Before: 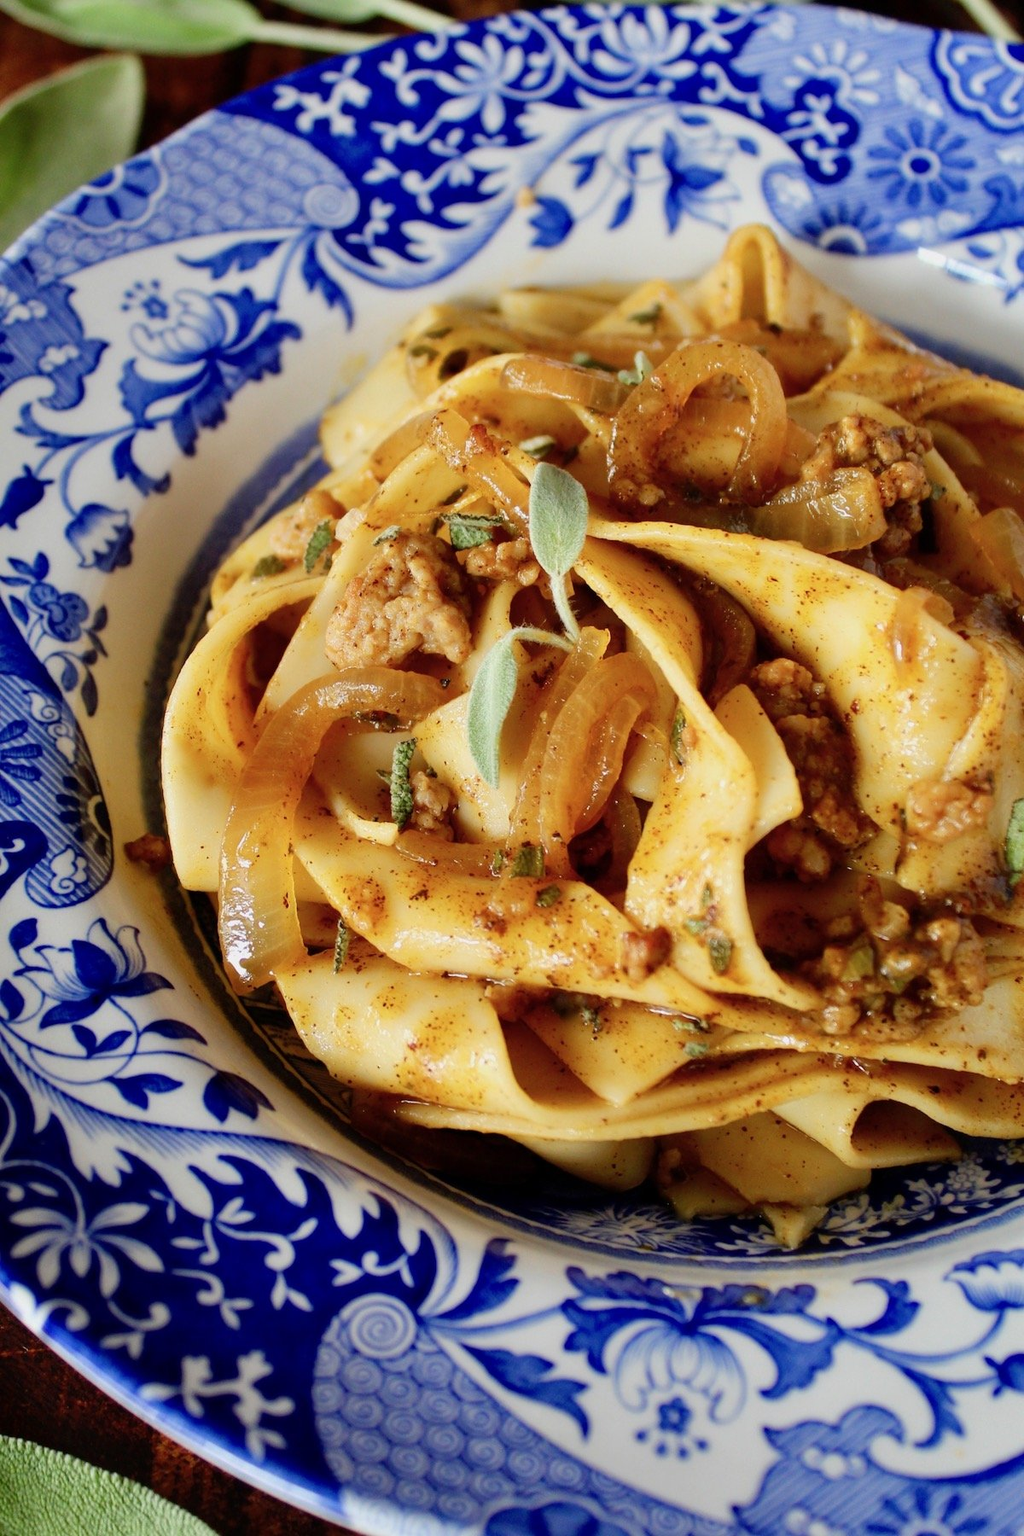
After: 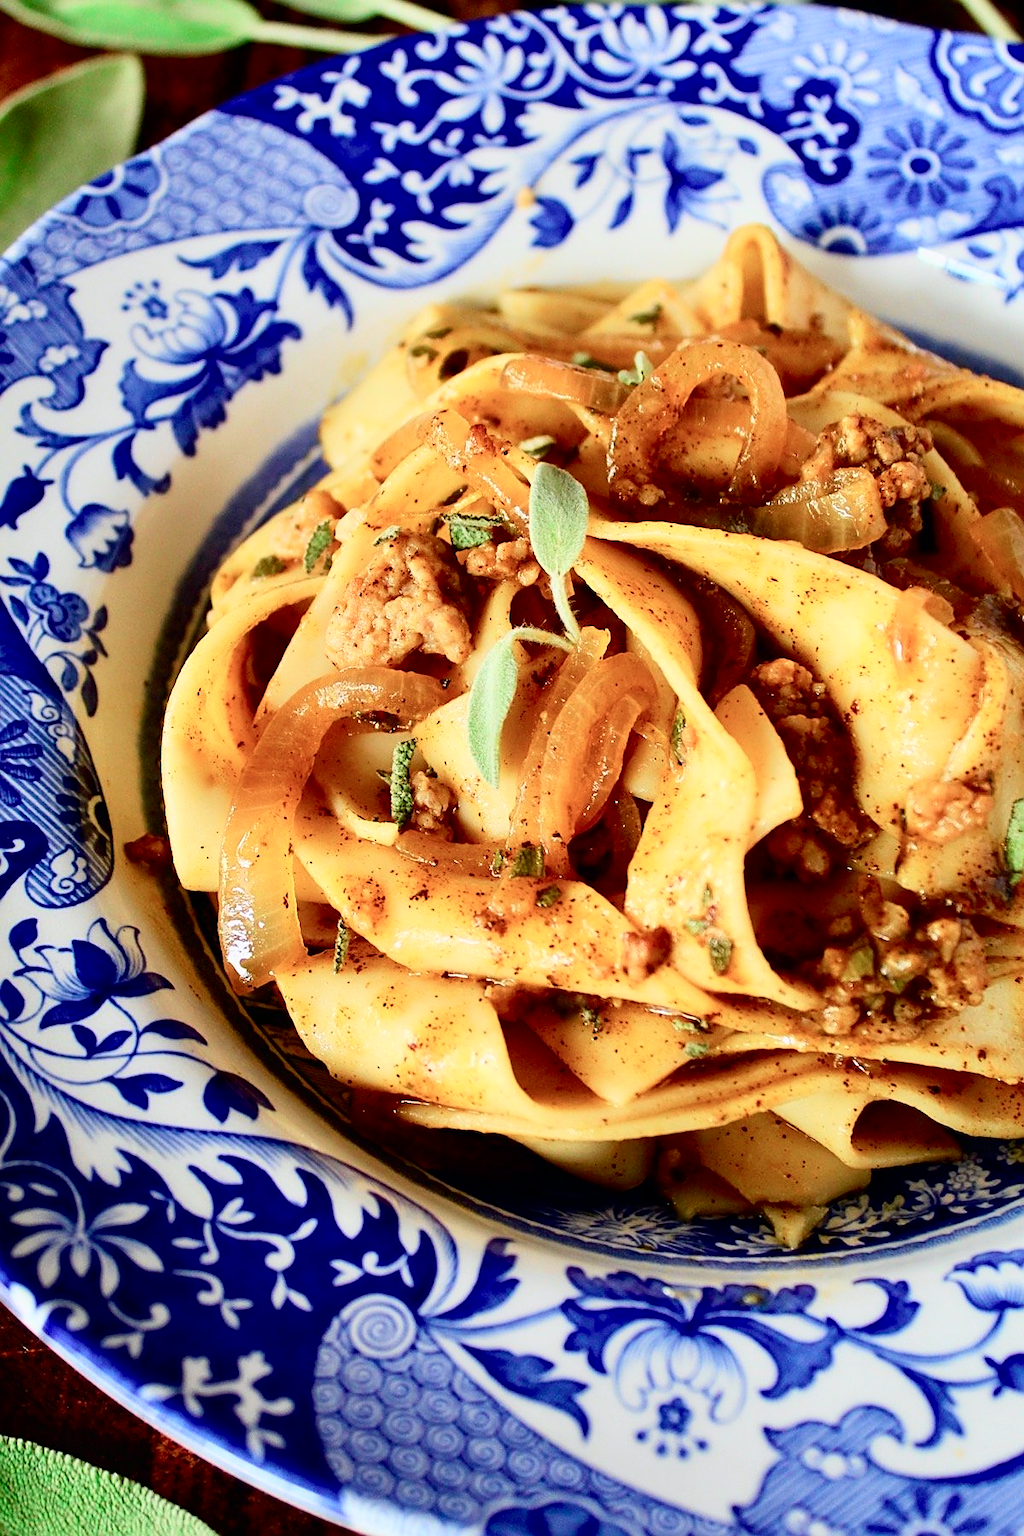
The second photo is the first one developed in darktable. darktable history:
sharpen: on, module defaults
tone curve: curves: ch0 [(0, 0) (0.051, 0.021) (0.11, 0.069) (0.249, 0.235) (0.452, 0.526) (0.596, 0.713) (0.703, 0.83) (0.851, 0.938) (1, 1)]; ch1 [(0, 0) (0.1, 0.038) (0.318, 0.221) (0.413, 0.325) (0.443, 0.412) (0.483, 0.474) (0.503, 0.501) (0.516, 0.517) (0.548, 0.568) (0.569, 0.599) (0.594, 0.634) (0.666, 0.701) (1, 1)]; ch2 [(0, 0) (0.453, 0.435) (0.479, 0.476) (0.504, 0.5) (0.529, 0.537) (0.556, 0.583) (0.584, 0.618) (0.824, 0.815) (1, 1)], color space Lab, independent channels, preserve colors none
